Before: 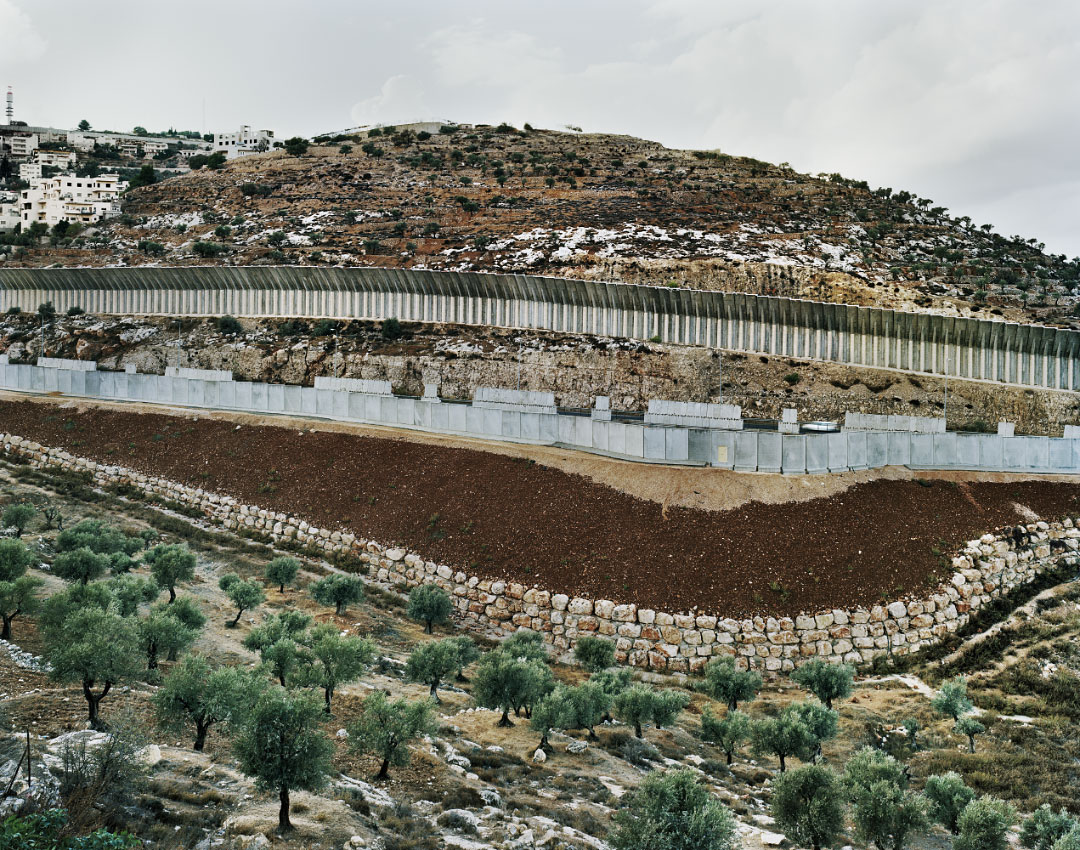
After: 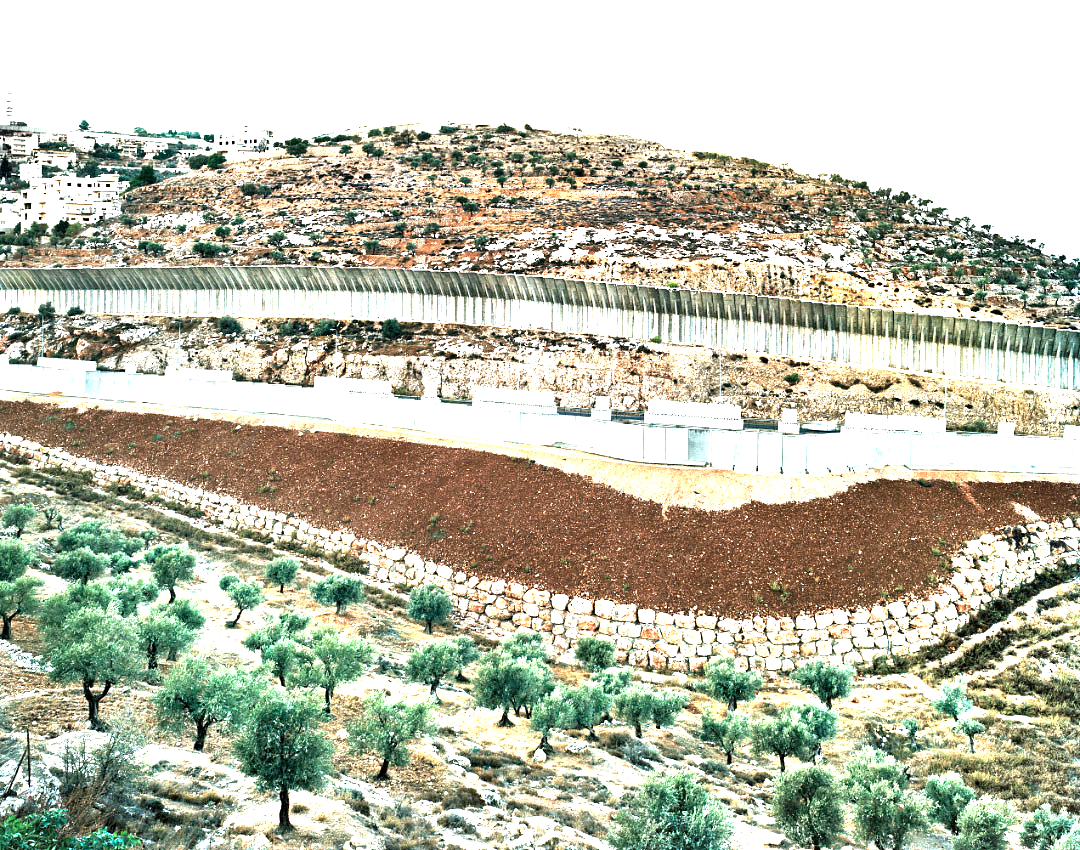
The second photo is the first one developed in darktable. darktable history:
color contrast: green-magenta contrast 0.84, blue-yellow contrast 0.86
exposure: exposure 2.207 EV, compensate highlight preservation false
